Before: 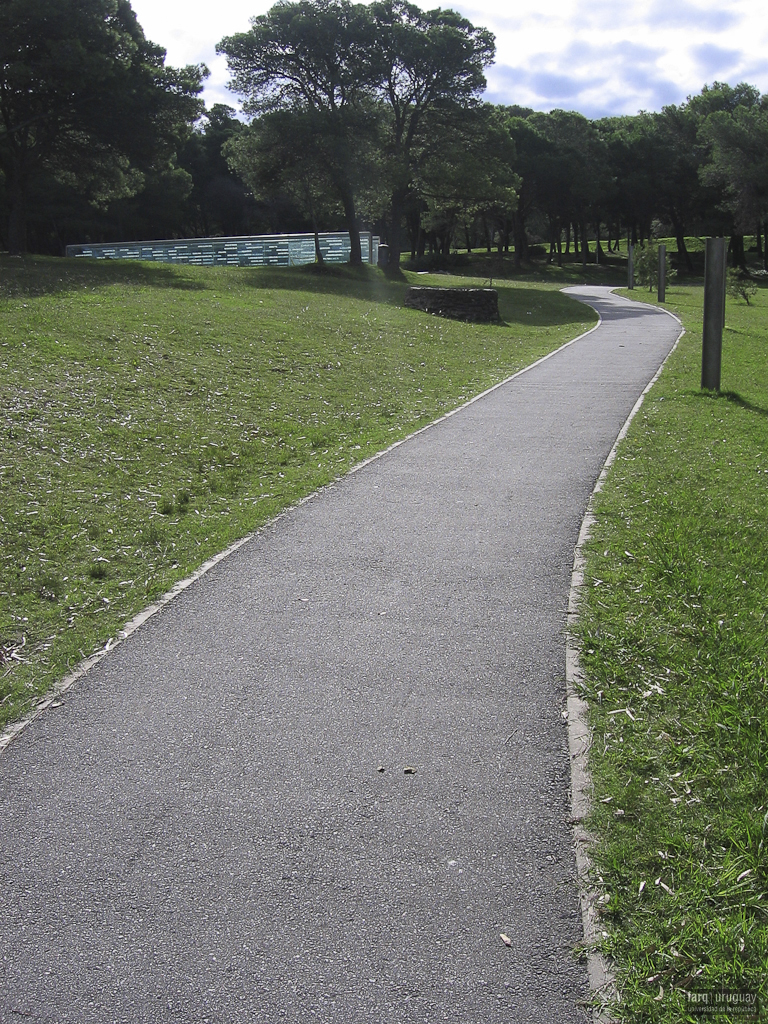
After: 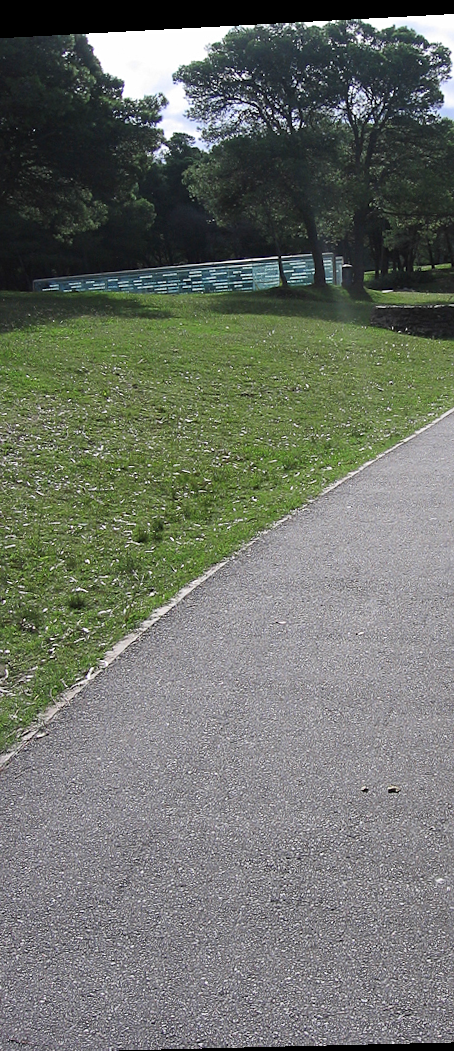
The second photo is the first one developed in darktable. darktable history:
crop: left 5.114%, right 38.589%
rotate and perspective: rotation -2.22°, lens shift (horizontal) -0.022, automatic cropping off
sharpen: amount 0.2
